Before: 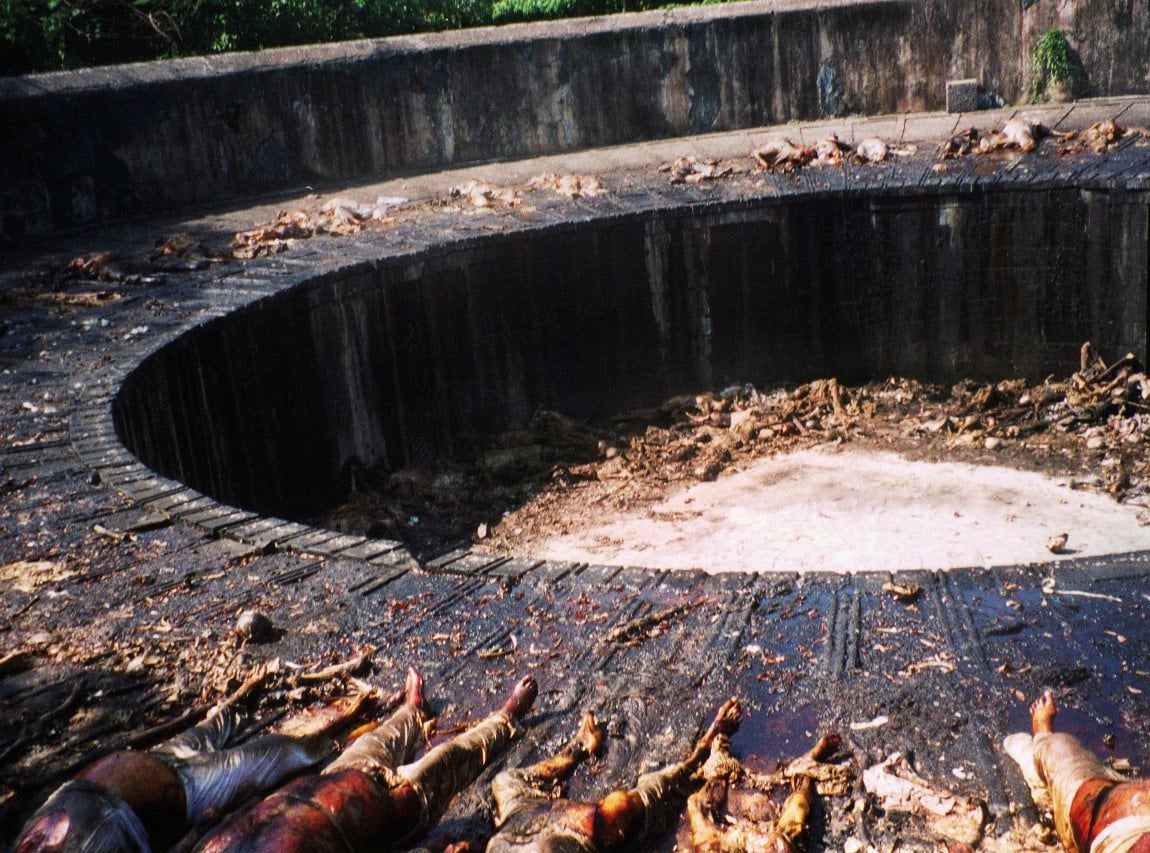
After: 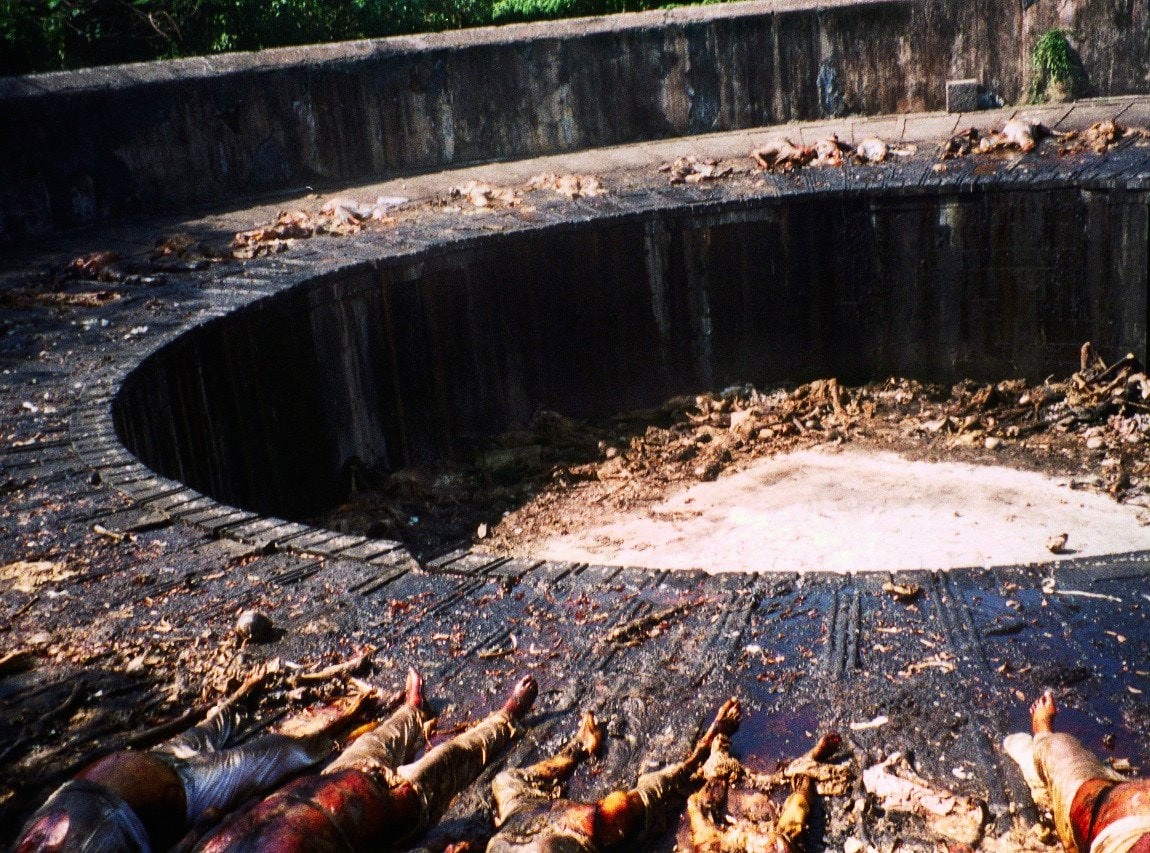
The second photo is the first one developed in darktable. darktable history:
contrast brightness saturation: contrast 0.15, brightness -0.005, saturation 0.099
